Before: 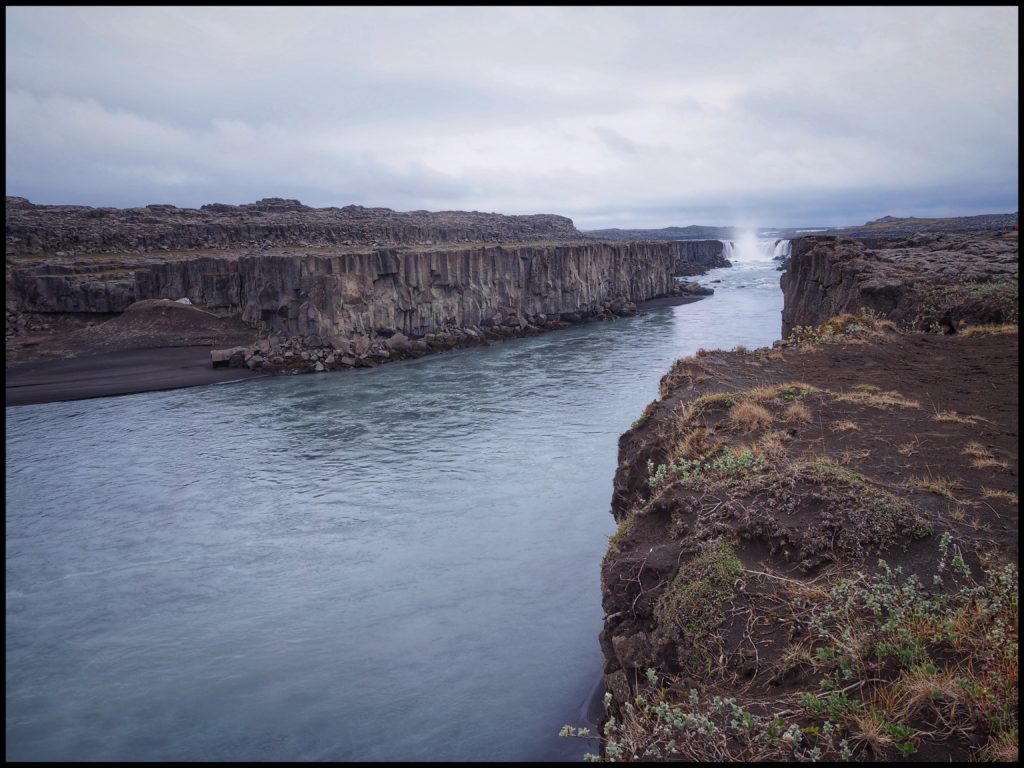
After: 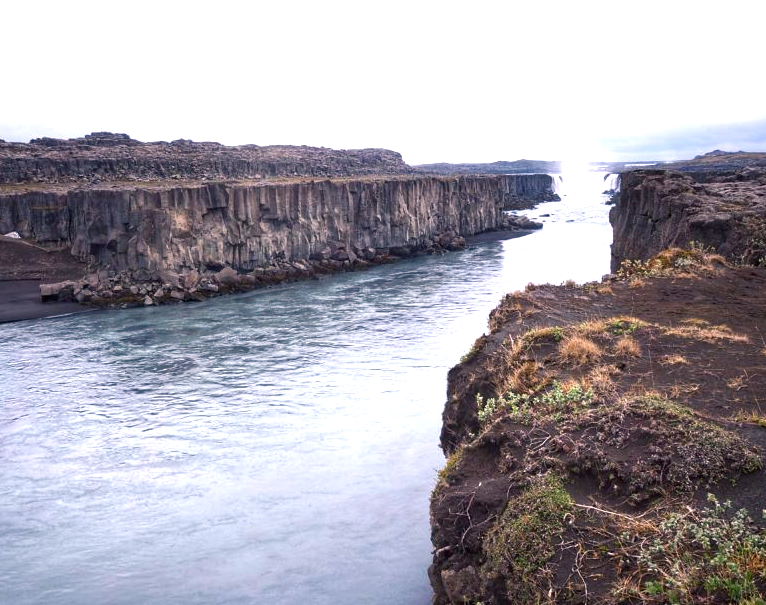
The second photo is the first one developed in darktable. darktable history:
crop: left 16.768%, top 8.653%, right 8.362%, bottom 12.485%
color balance rgb: shadows lift › chroma 2%, shadows lift › hue 185.64°, power › luminance 1.48%, highlights gain › chroma 3%, highlights gain › hue 54.51°, global offset › luminance -0.4%, perceptual saturation grading › highlights -18.47%, perceptual saturation grading › mid-tones 6.62%, perceptual saturation grading › shadows 28.22%, perceptual brilliance grading › highlights 15.68%, perceptual brilliance grading › shadows -14.29%, global vibrance 25.96%, contrast 6.45%
exposure: black level correction 0, exposure 0.7 EV, compensate exposure bias true, compensate highlight preservation false
